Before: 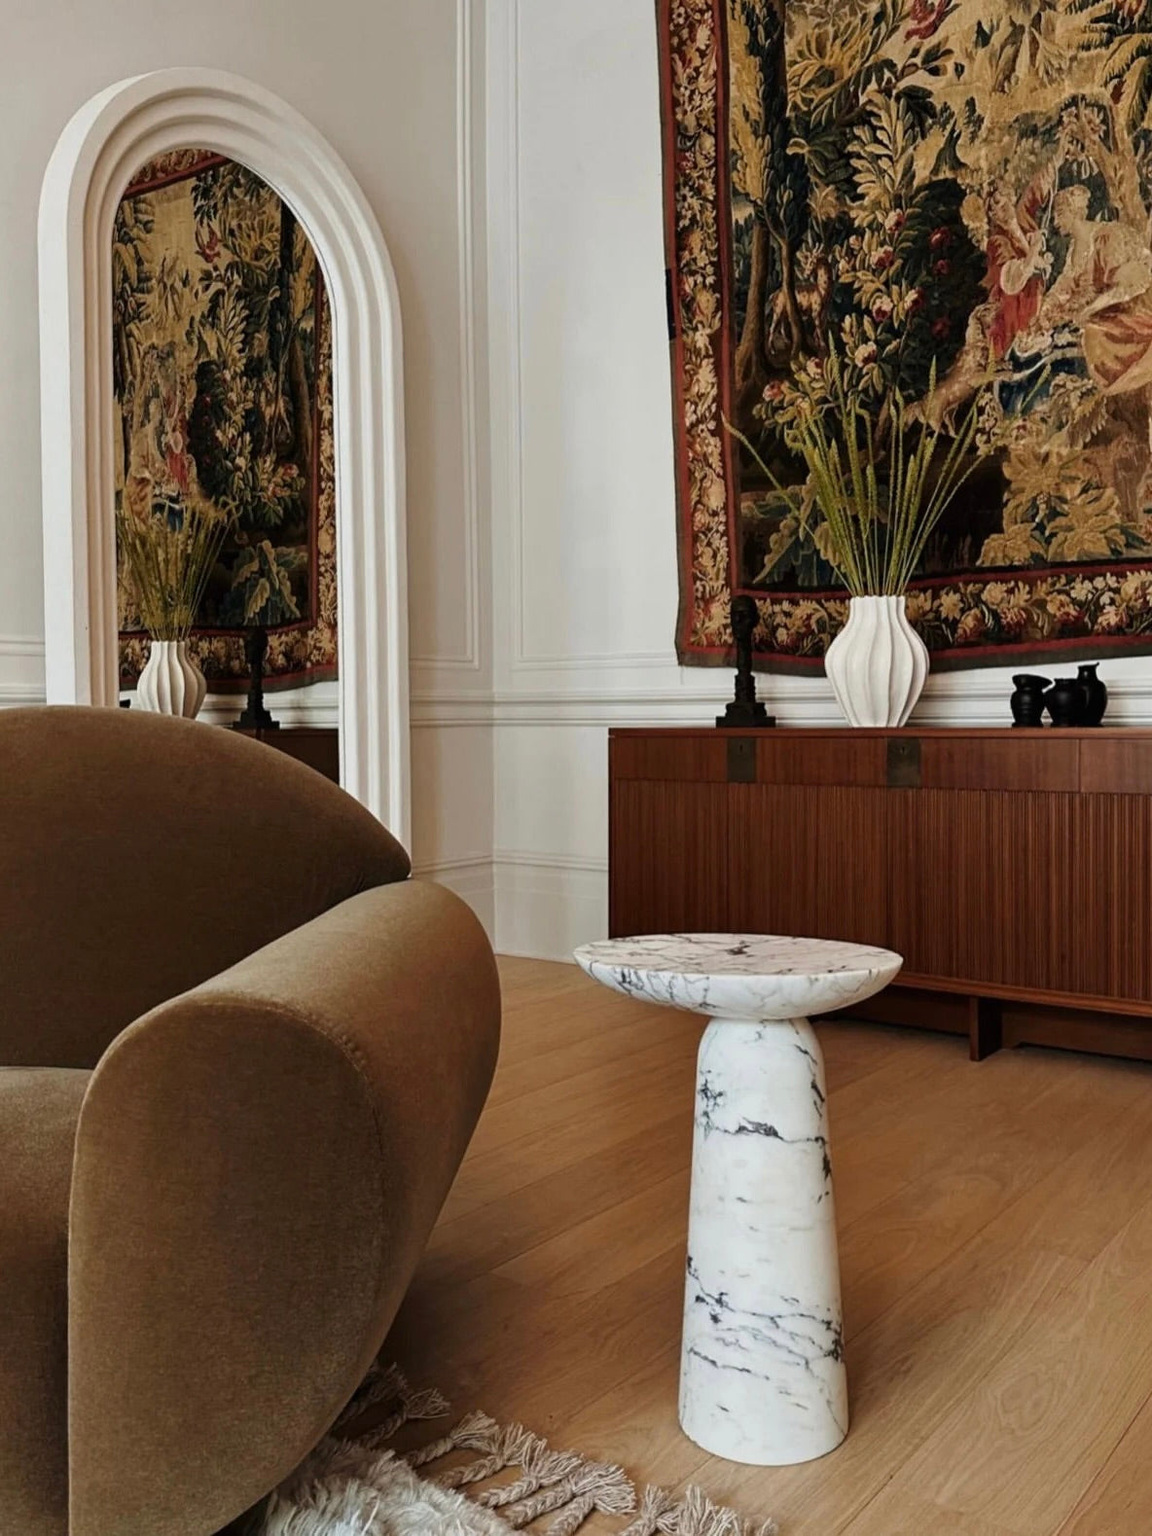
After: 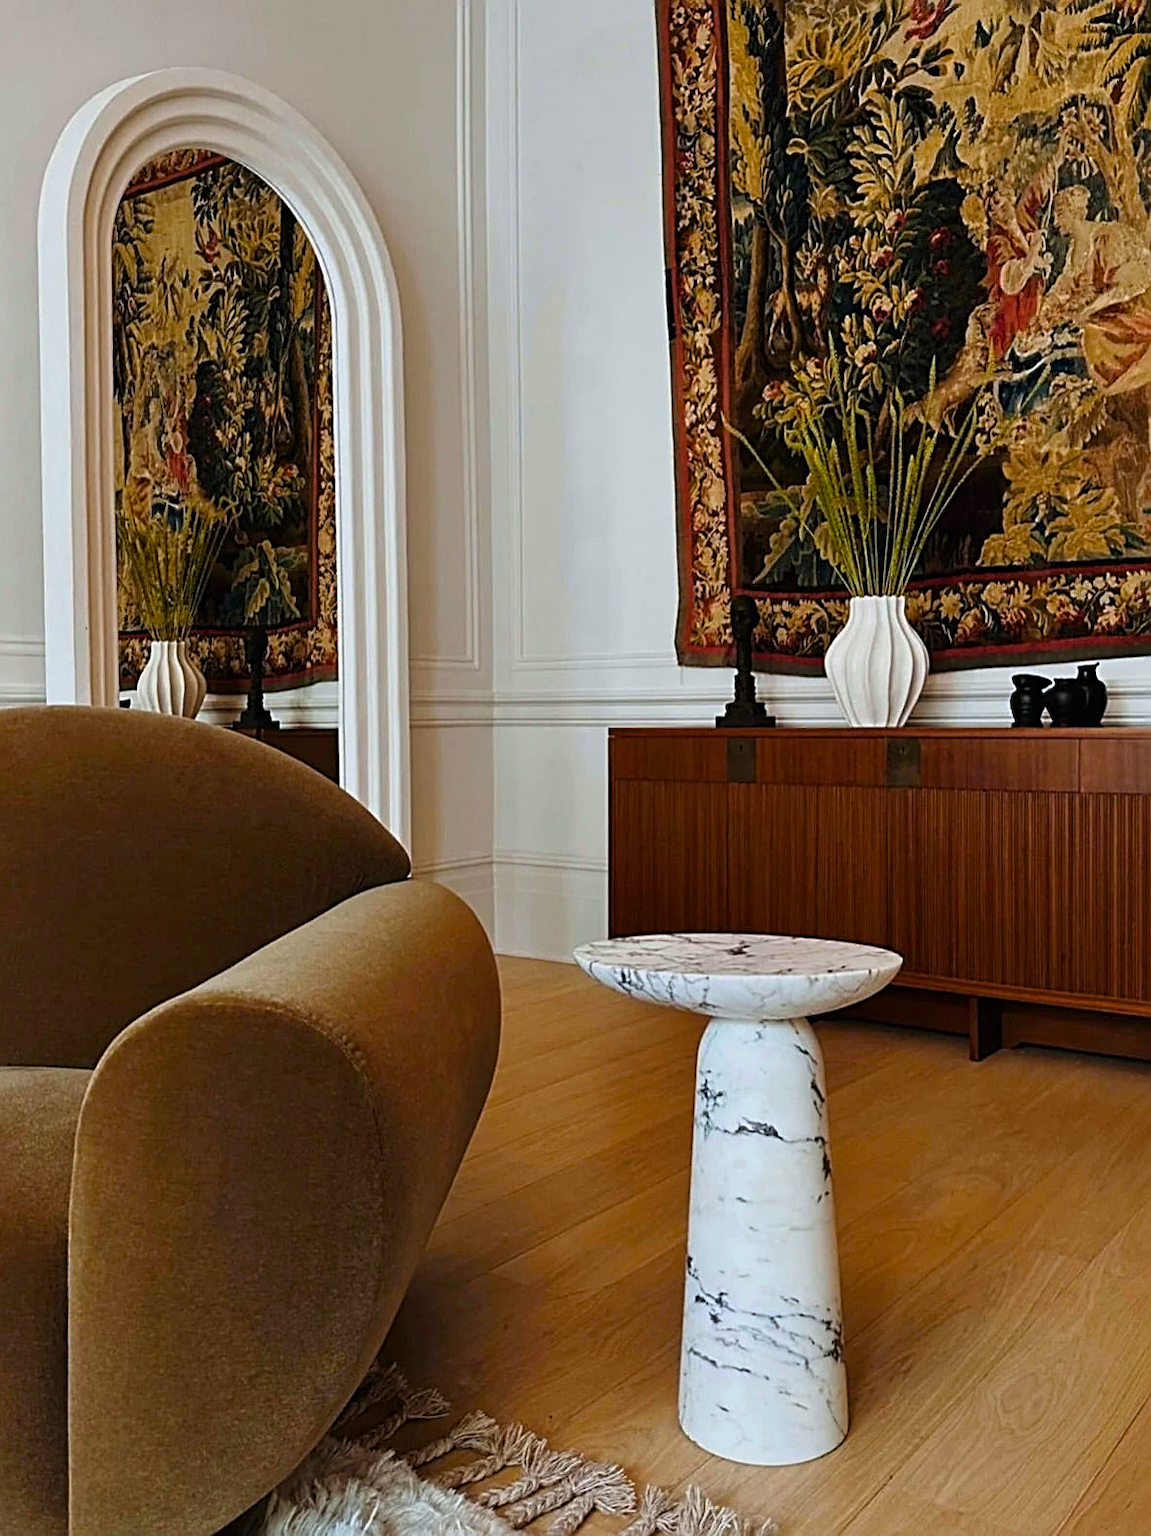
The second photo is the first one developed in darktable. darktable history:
sharpen: radius 2.531, amount 0.628
color calibration: x 0.355, y 0.367, temperature 4700.38 K
color balance rgb: perceptual saturation grading › global saturation 30%, global vibrance 20%
